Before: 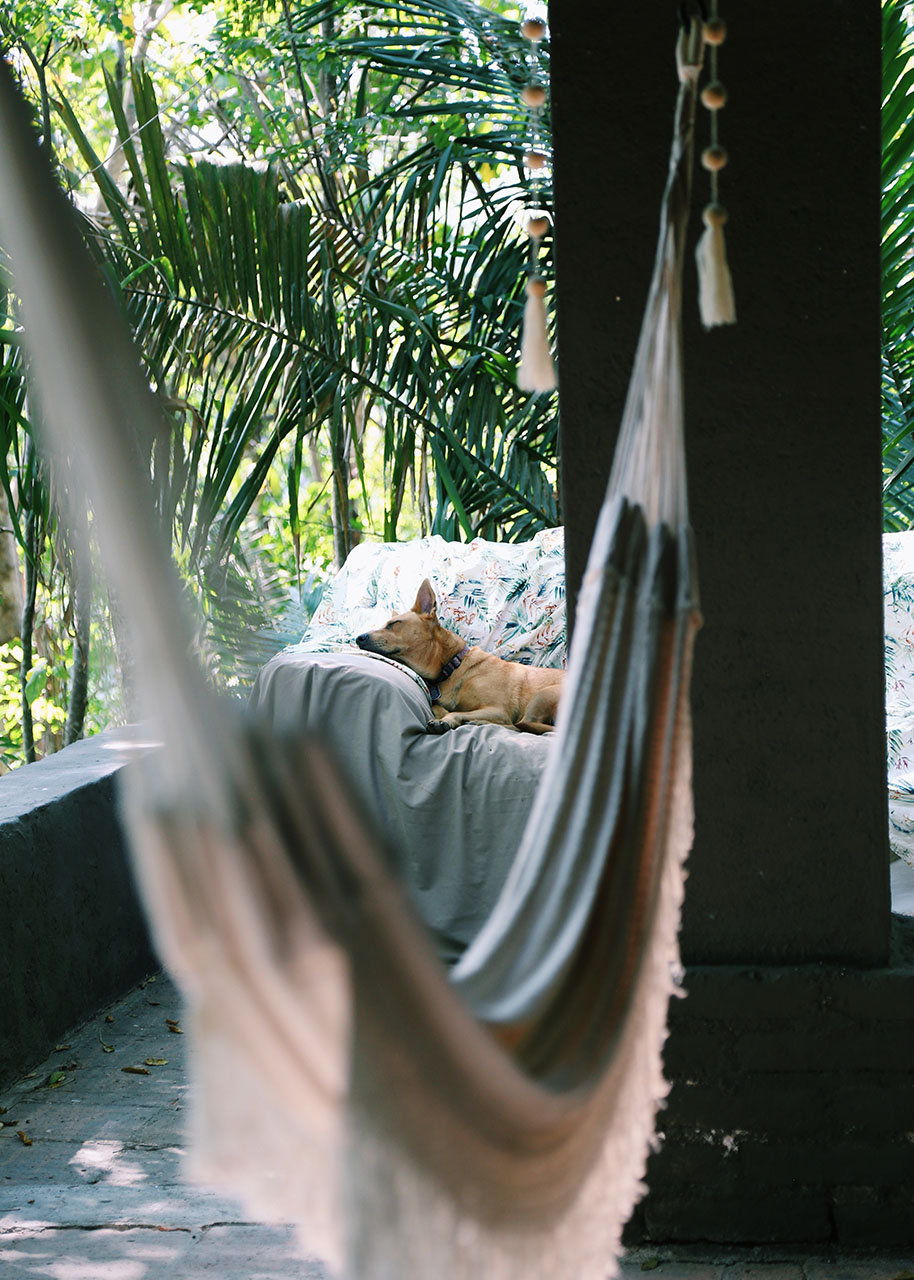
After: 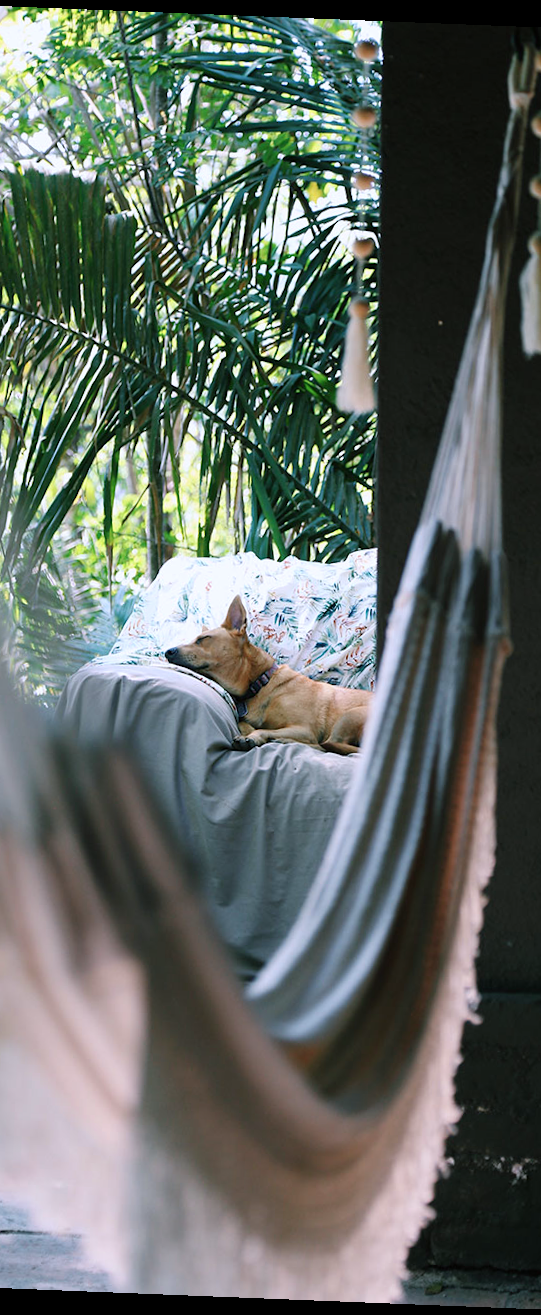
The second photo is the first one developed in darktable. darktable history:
rotate and perspective: rotation 2.27°, automatic cropping off
color calibration: illuminant as shot in camera, x 0.358, y 0.373, temperature 4628.91 K
crop and rotate: left 22.516%, right 21.234%
